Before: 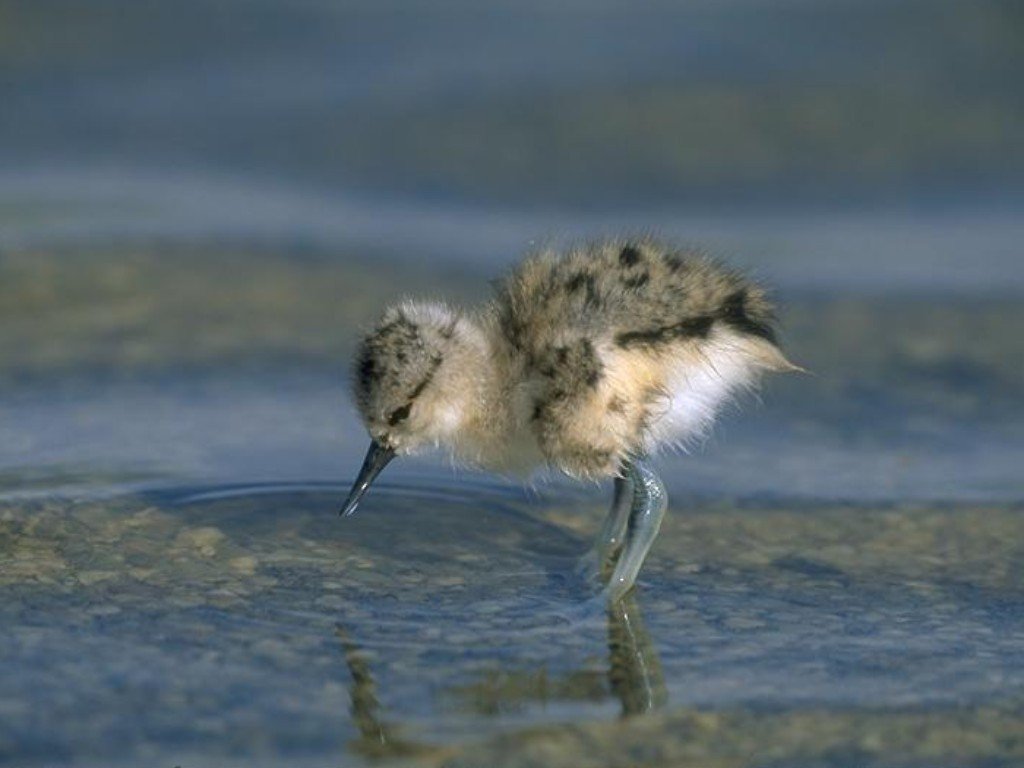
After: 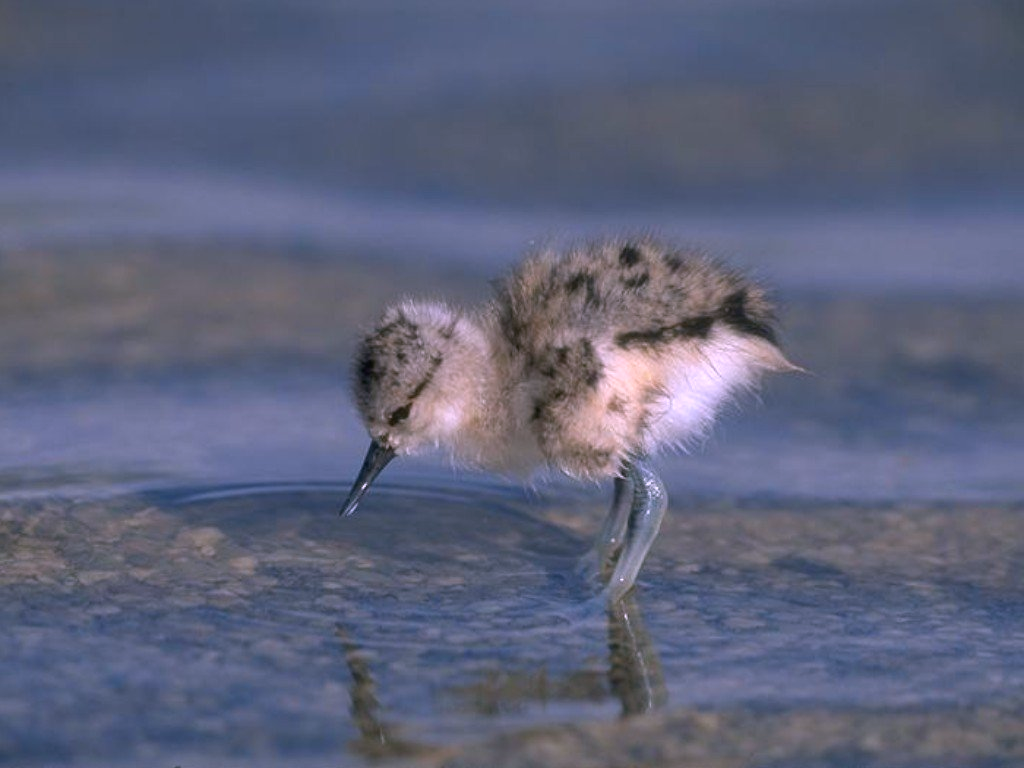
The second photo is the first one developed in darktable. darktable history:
tone equalizer: -7 EV 0.18 EV, -6 EV 0.12 EV, -5 EV 0.08 EV, -4 EV 0.04 EV, -2 EV -0.02 EV, -1 EV -0.04 EV, +0 EV -0.06 EV, luminance estimator HSV value / RGB max
color correction: highlights a* 15.46, highlights b* -20.56
levels: mode automatic
color balance: mode lift, gamma, gain (sRGB)
